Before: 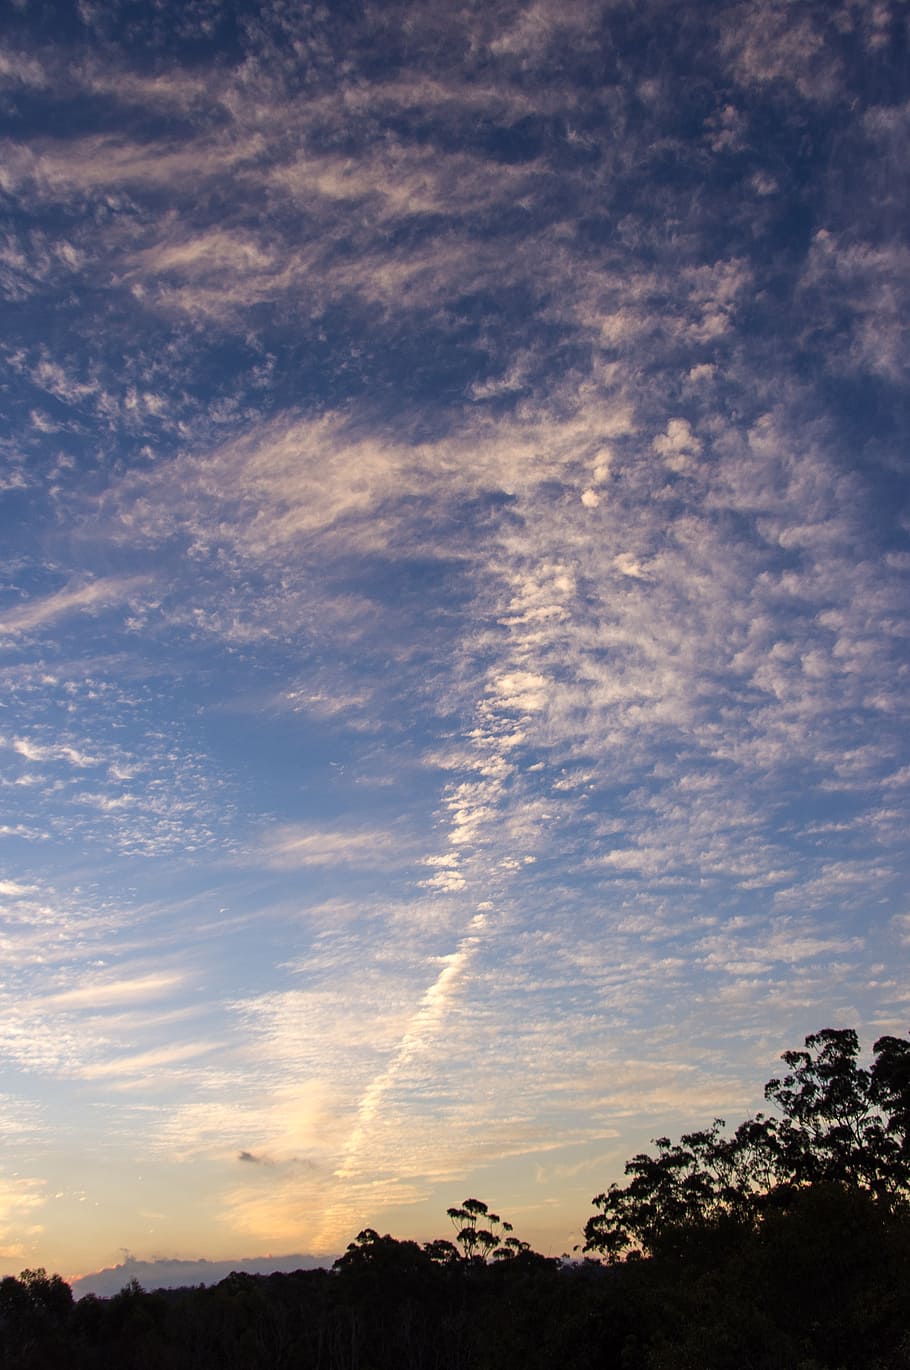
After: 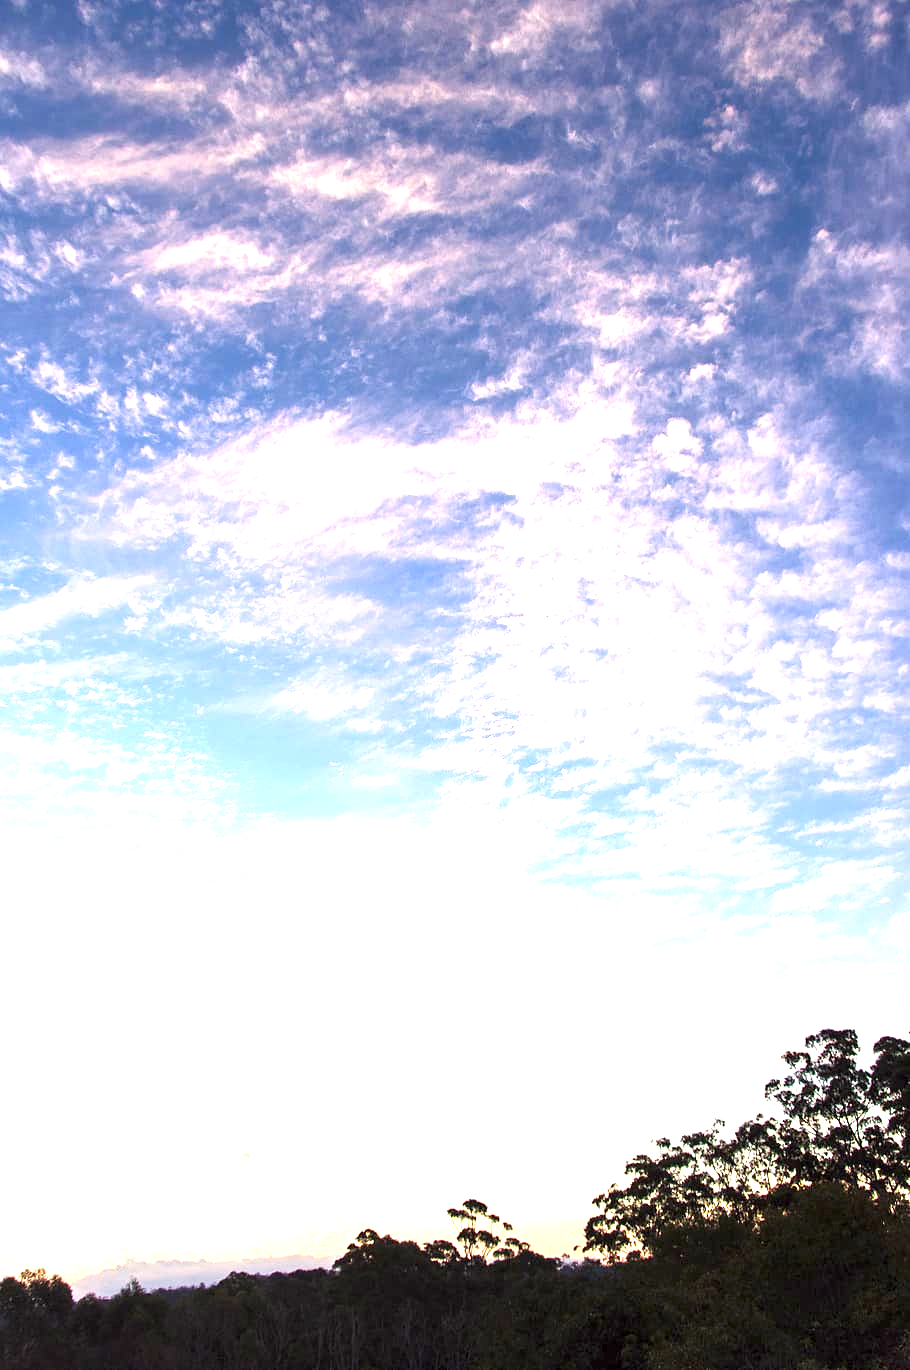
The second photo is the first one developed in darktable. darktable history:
exposure: exposure 2.214 EV, compensate highlight preservation false
